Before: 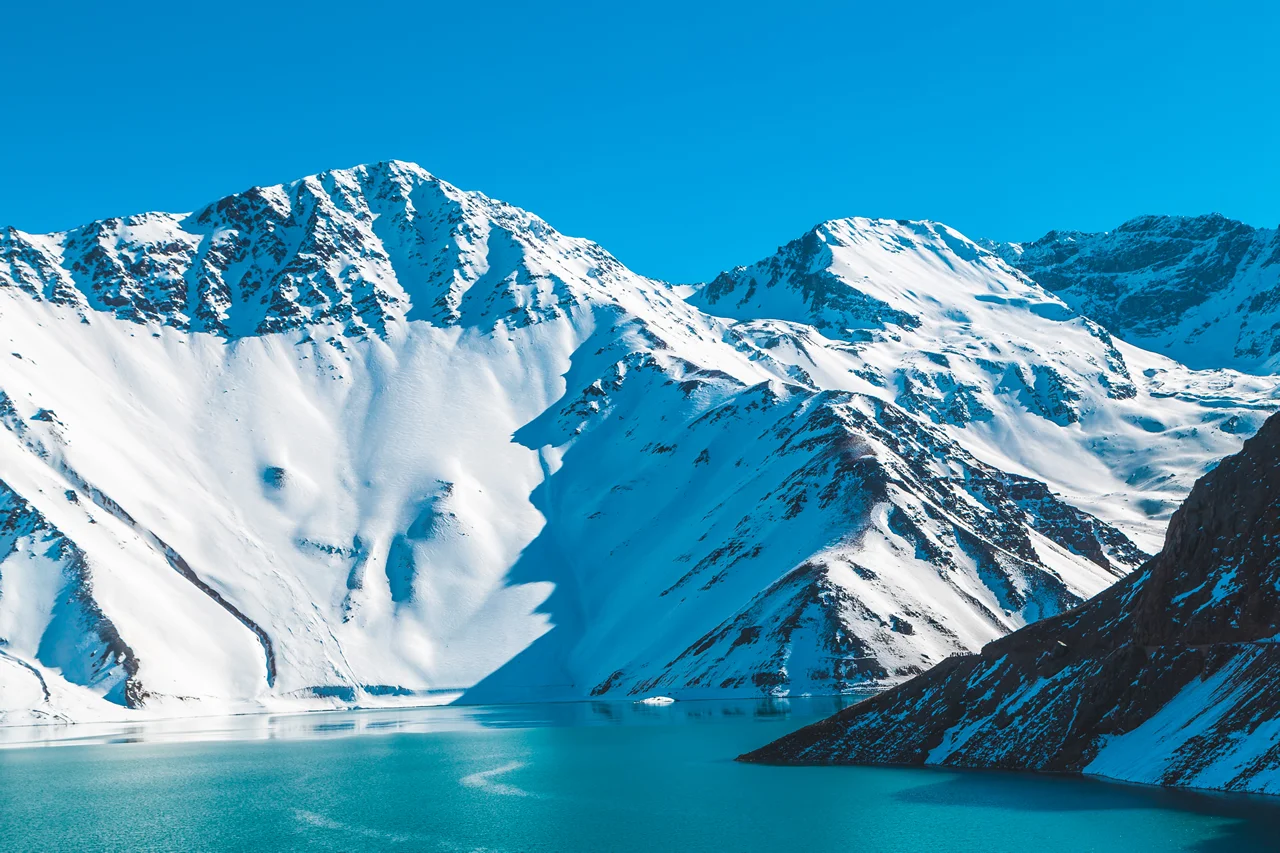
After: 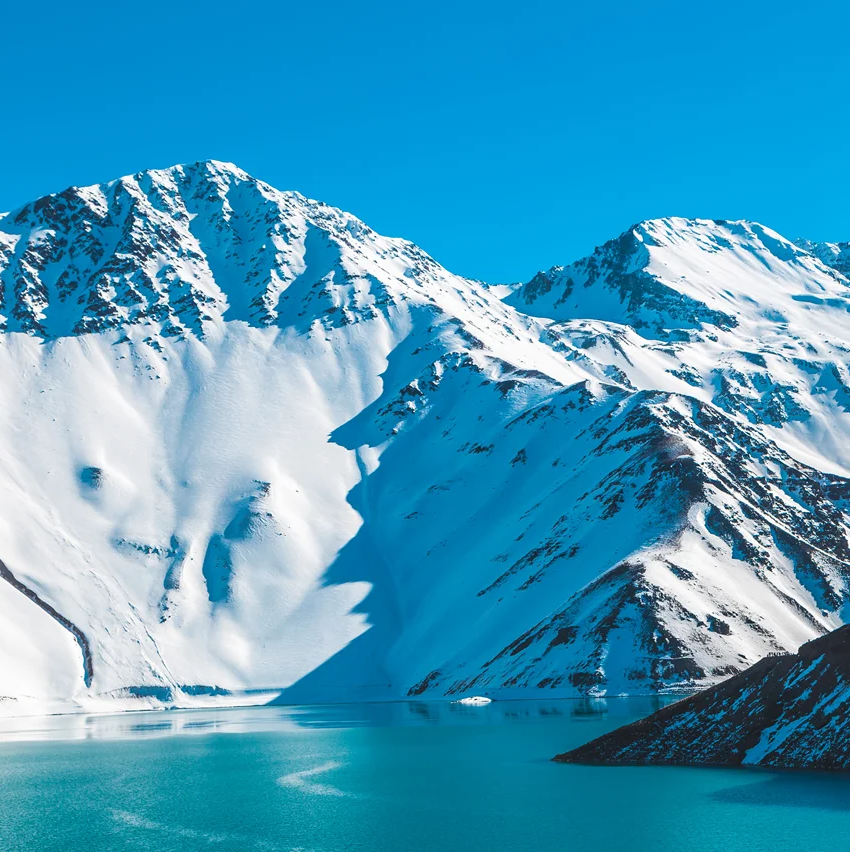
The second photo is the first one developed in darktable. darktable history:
crop and rotate: left 14.333%, right 19.203%
